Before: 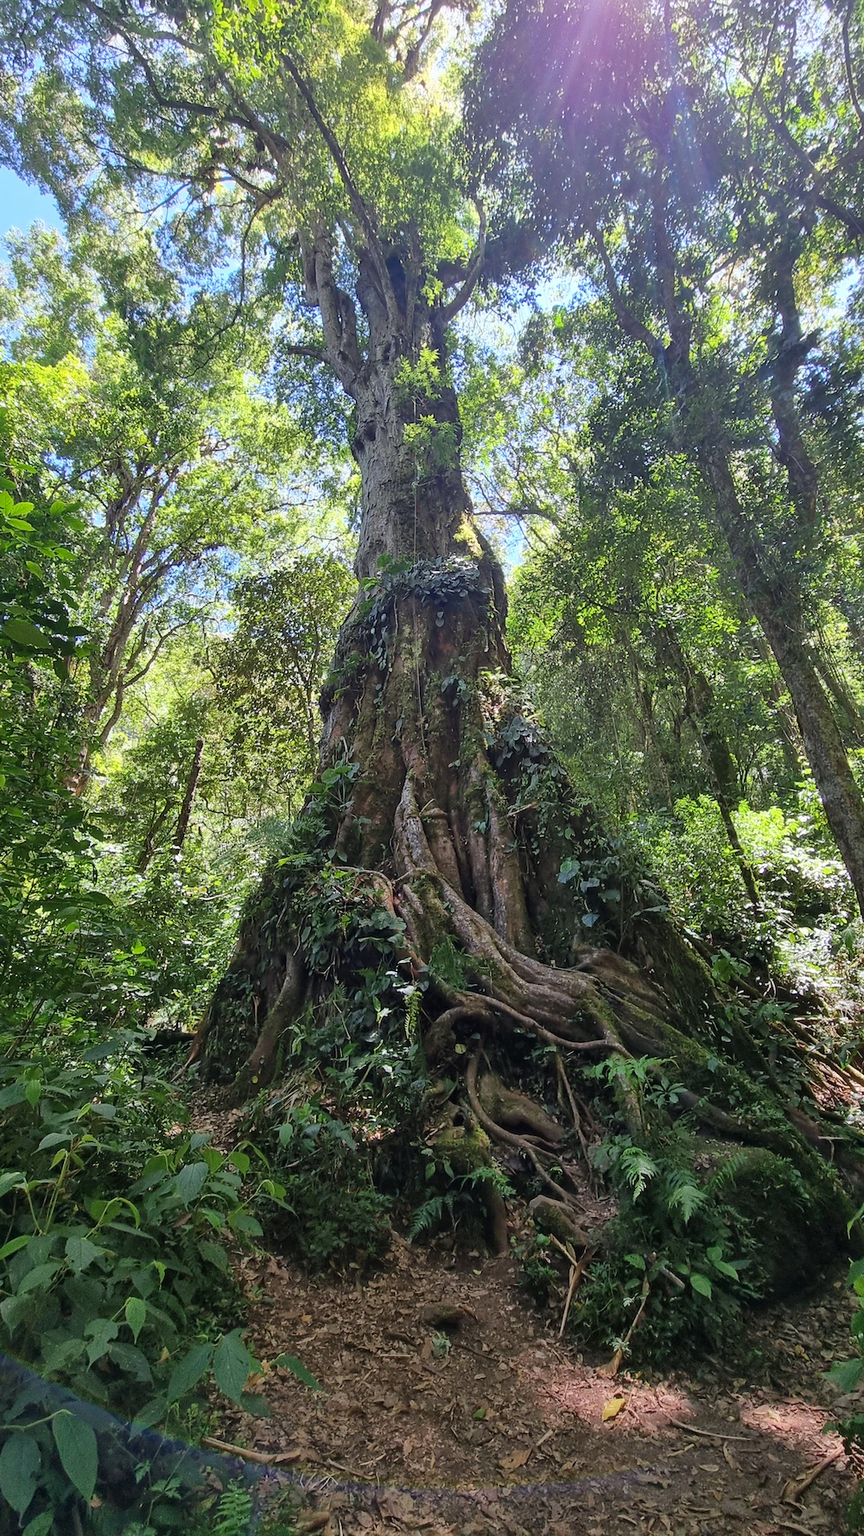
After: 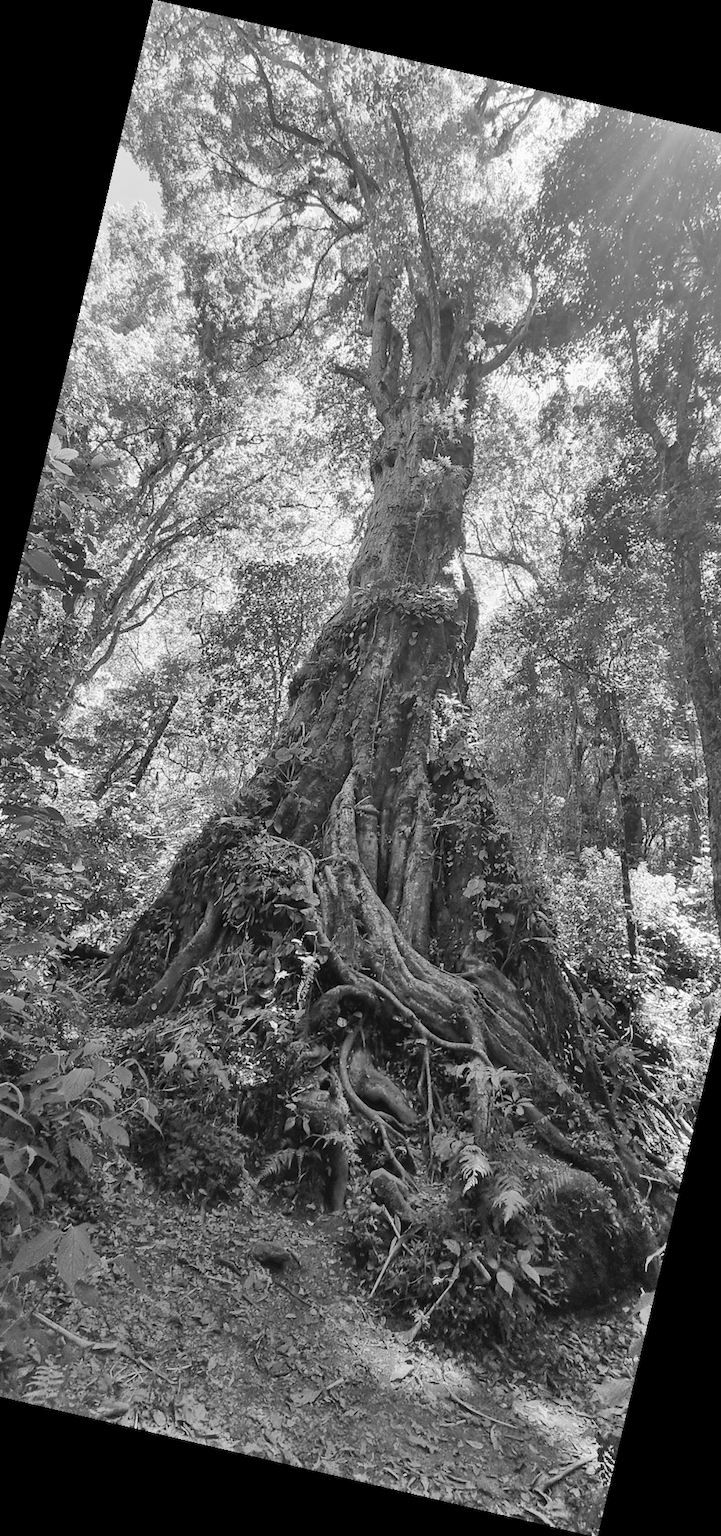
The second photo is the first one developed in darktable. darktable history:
crop: left 15.419%, right 17.914%
monochrome: on, module defaults
exposure: compensate highlight preservation false
color correction: highlights a* -20.17, highlights b* 20.27, shadows a* 20.03, shadows b* -20.46, saturation 0.43
contrast brightness saturation: brightness 0.09, saturation 0.19
rotate and perspective: rotation 13.27°, automatic cropping off
shadows and highlights: shadows 49, highlights -41, soften with gaussian
